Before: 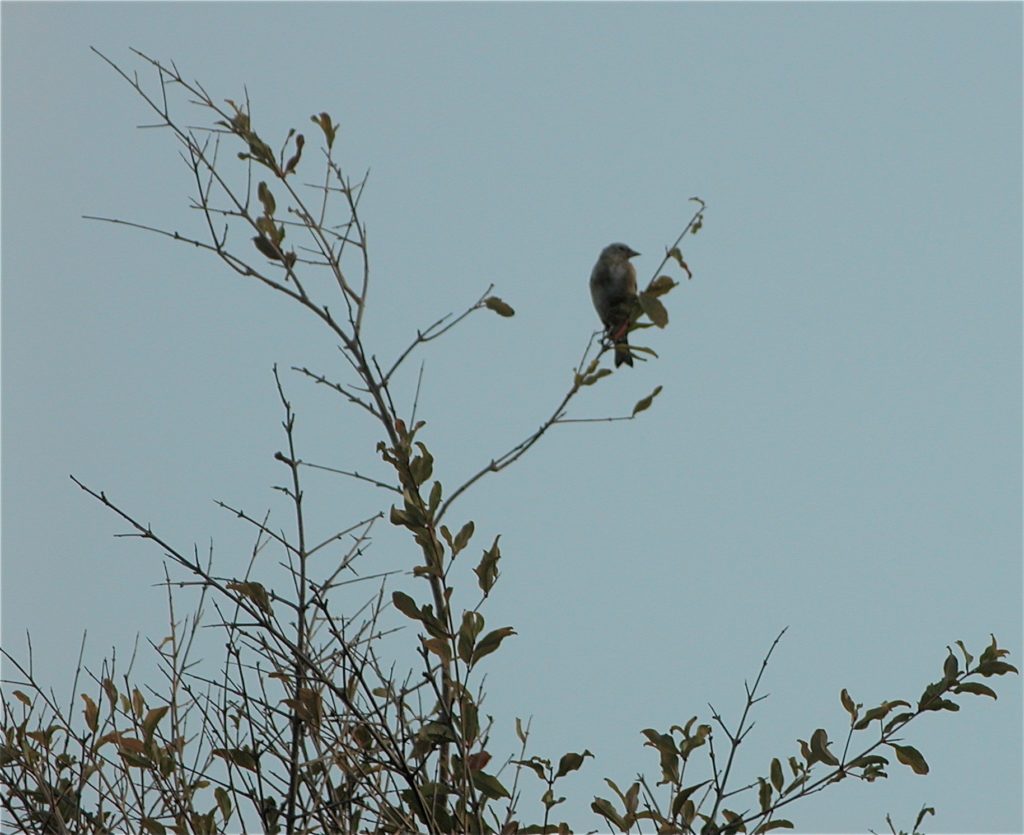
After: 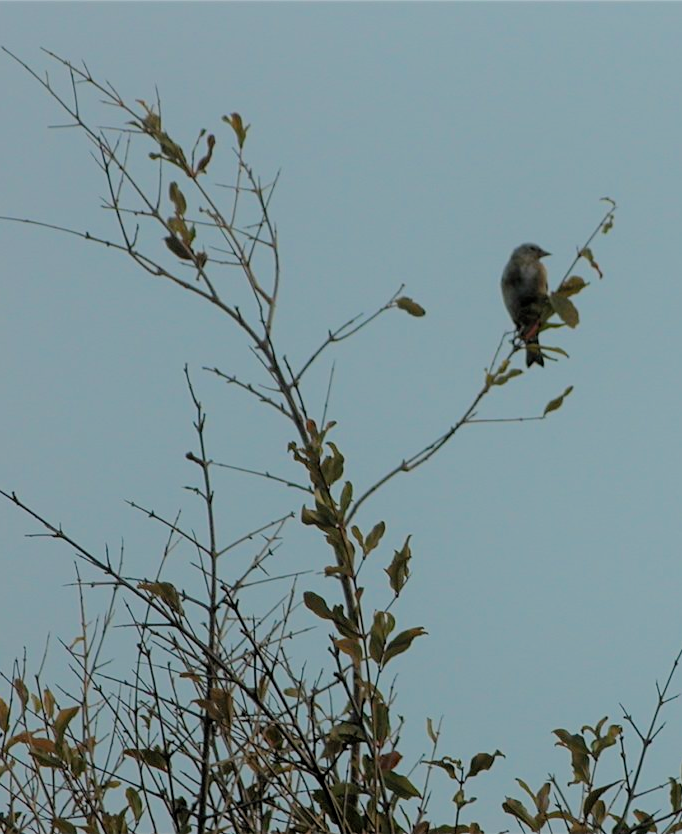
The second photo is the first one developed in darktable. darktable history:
crop and rotate: left 8.786%, right 24.548%
shadows and highlights: shadows -23.08, highlights 46.15, soften with gaussian
filmic rgb: black relative exposure -8.79 EV, white relative exposure 4.98 EV, threshold 6 EV, target black luminance 0%, hardness 3.77, latitude 66.34%, contrast 0.822, highlights saturation mix 10%, shadows ↔ highlights balance 20%, add noise in highlights 0.1, color science v4 (2020), iterations of high-quality reconstruction 0, type of noise poissonian, enable highlight reconstruction true
